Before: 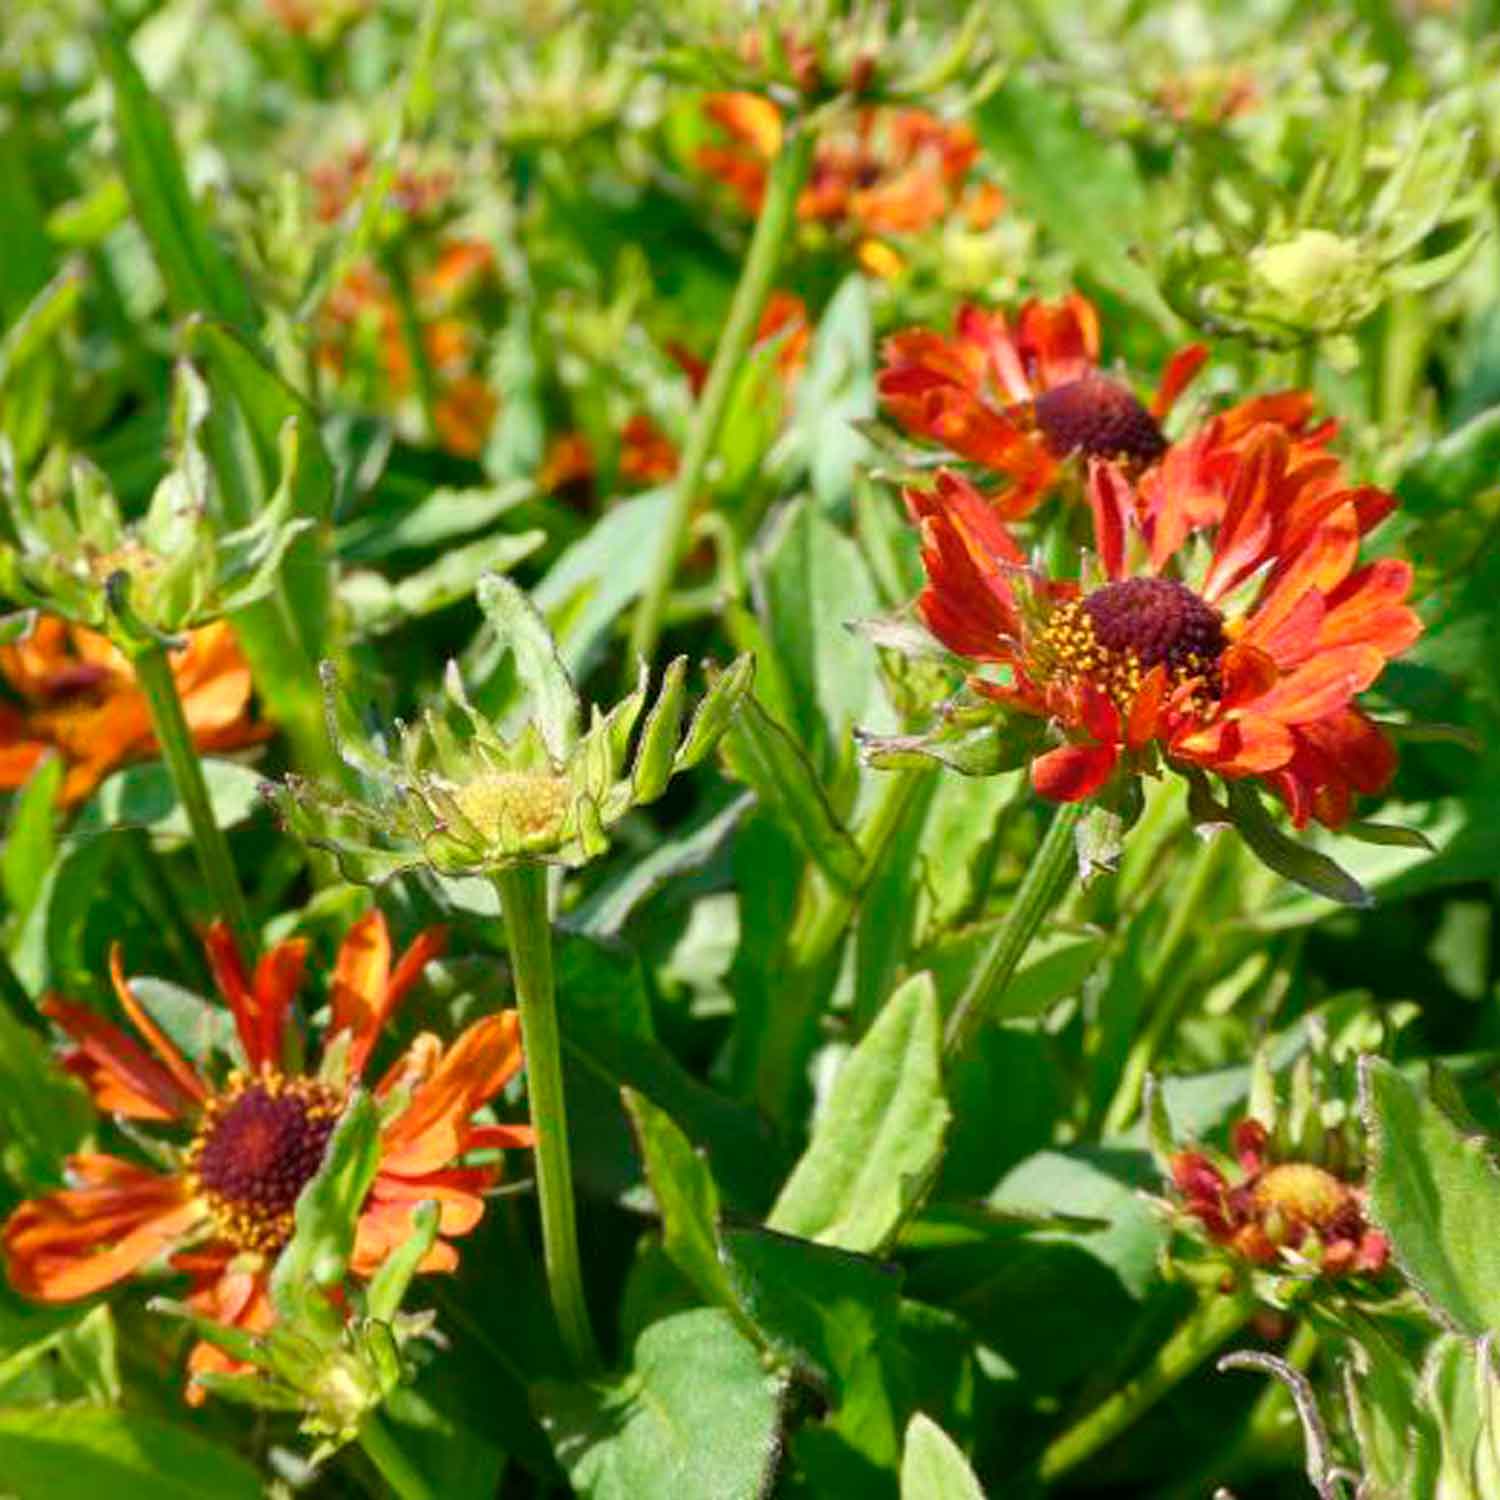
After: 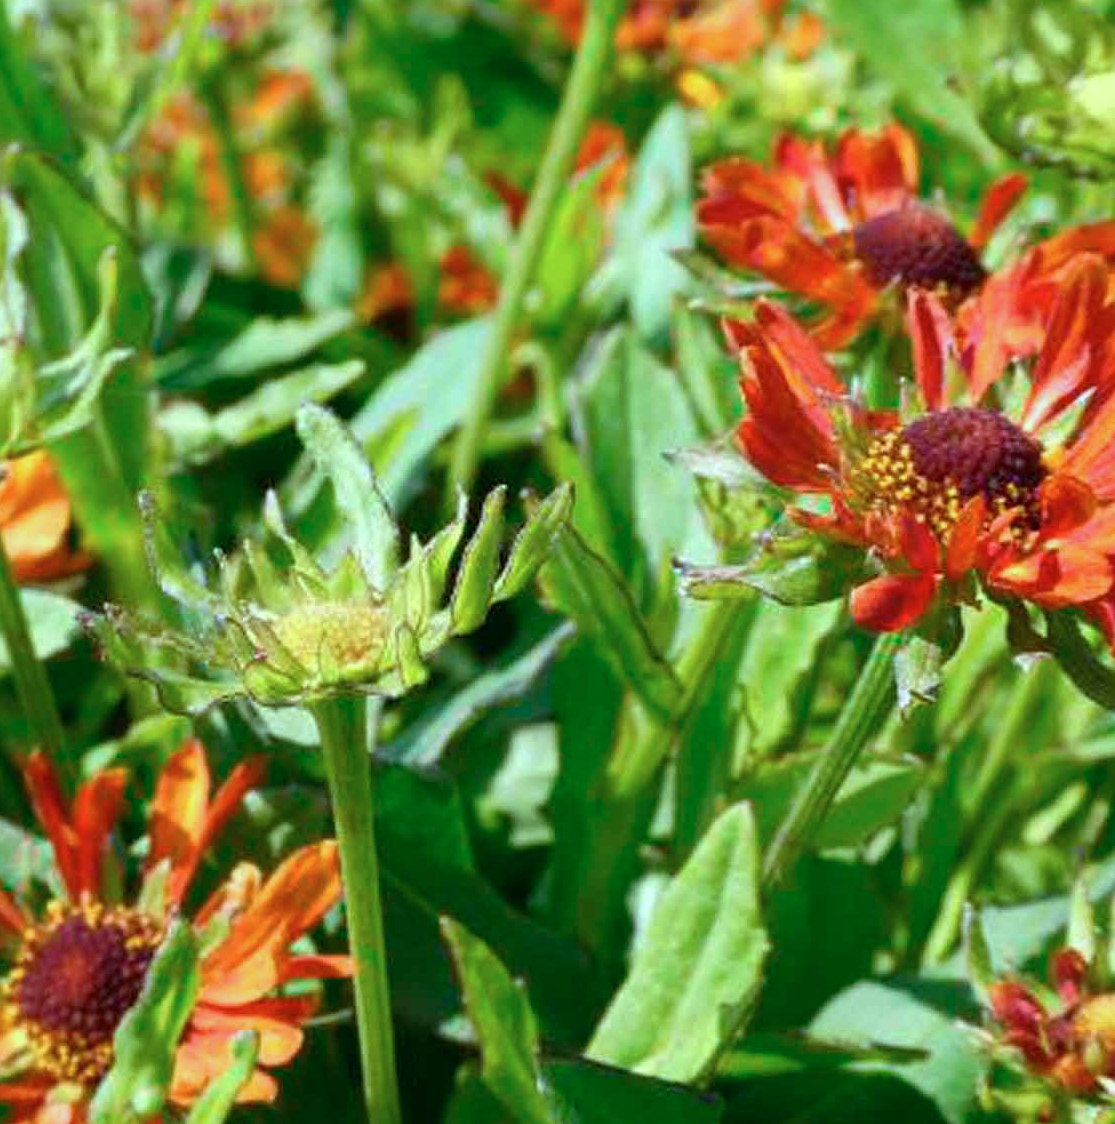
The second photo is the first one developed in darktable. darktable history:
color correction: highlights a* -10.02, highlights b* -10.26
crop and rotate: left 12.127%, top 11.386%, right 13.514%, bottom 13.644%
